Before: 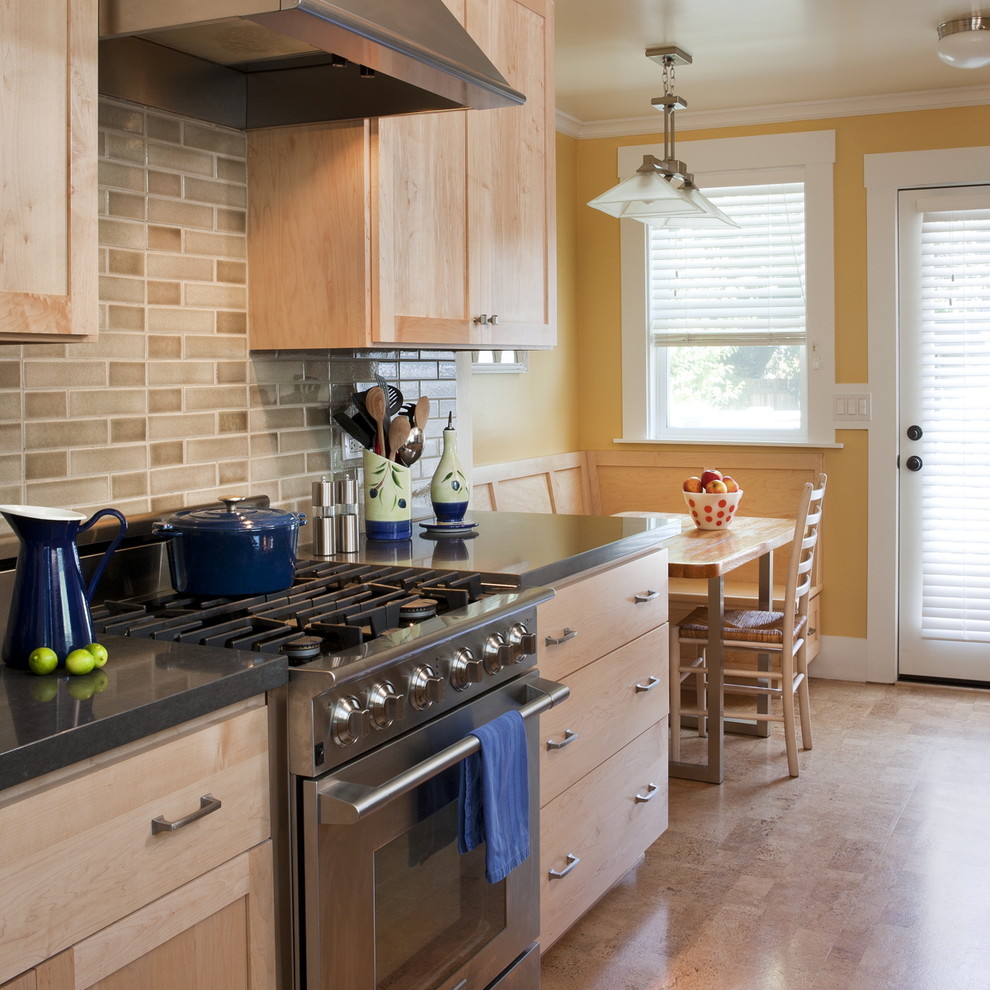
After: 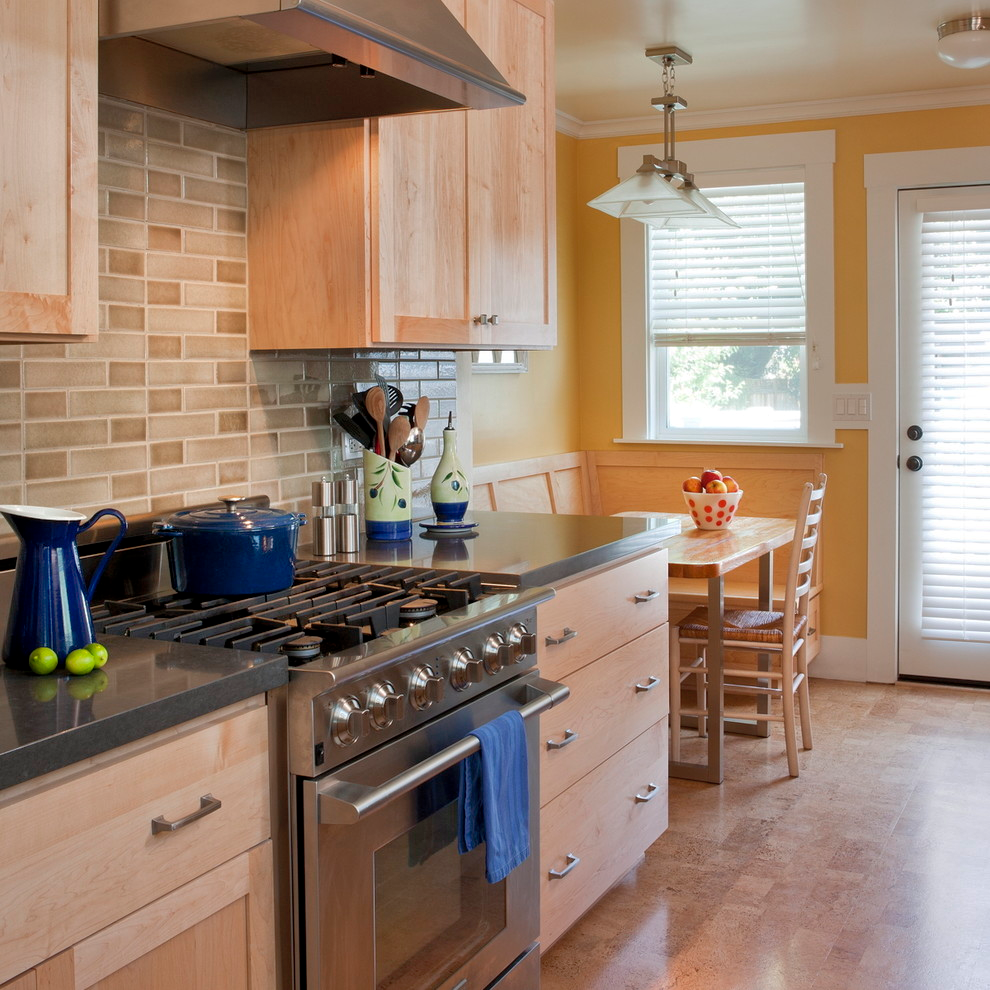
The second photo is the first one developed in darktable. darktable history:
local contrast: mode bilateral grid, contrast 10, coarseness 24, detail 115%, midtone range 0.2
shadows and highlights: on, module defaults
